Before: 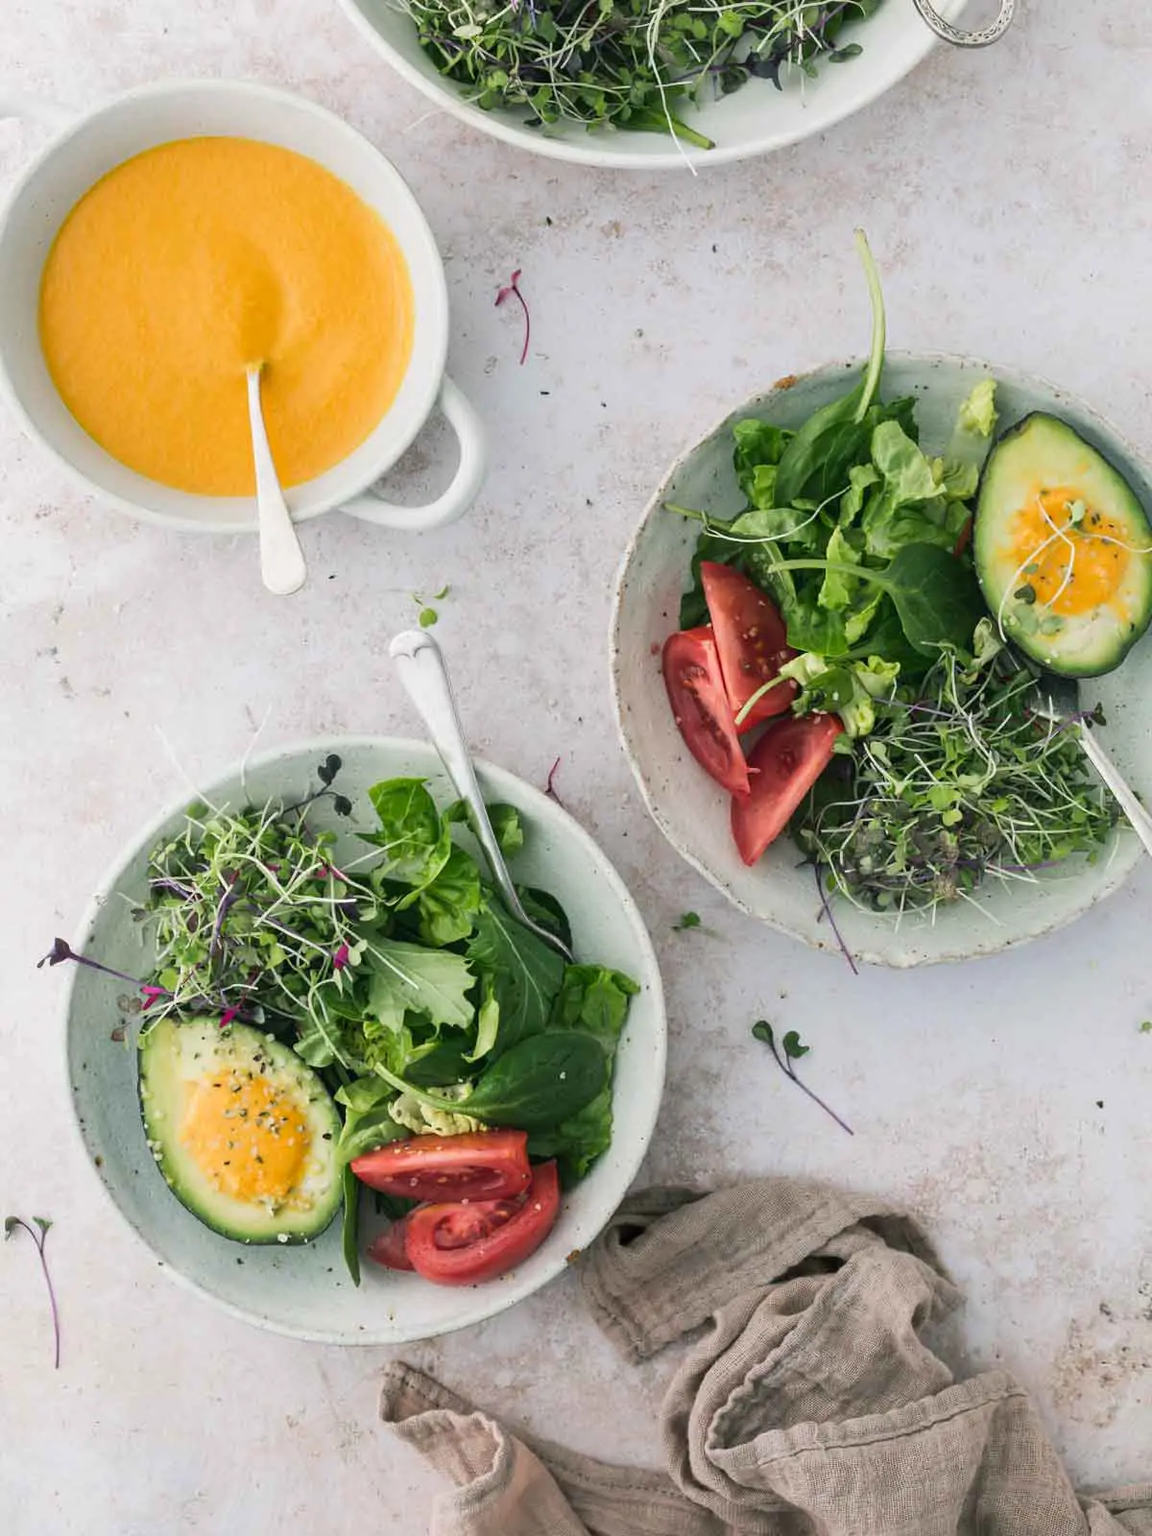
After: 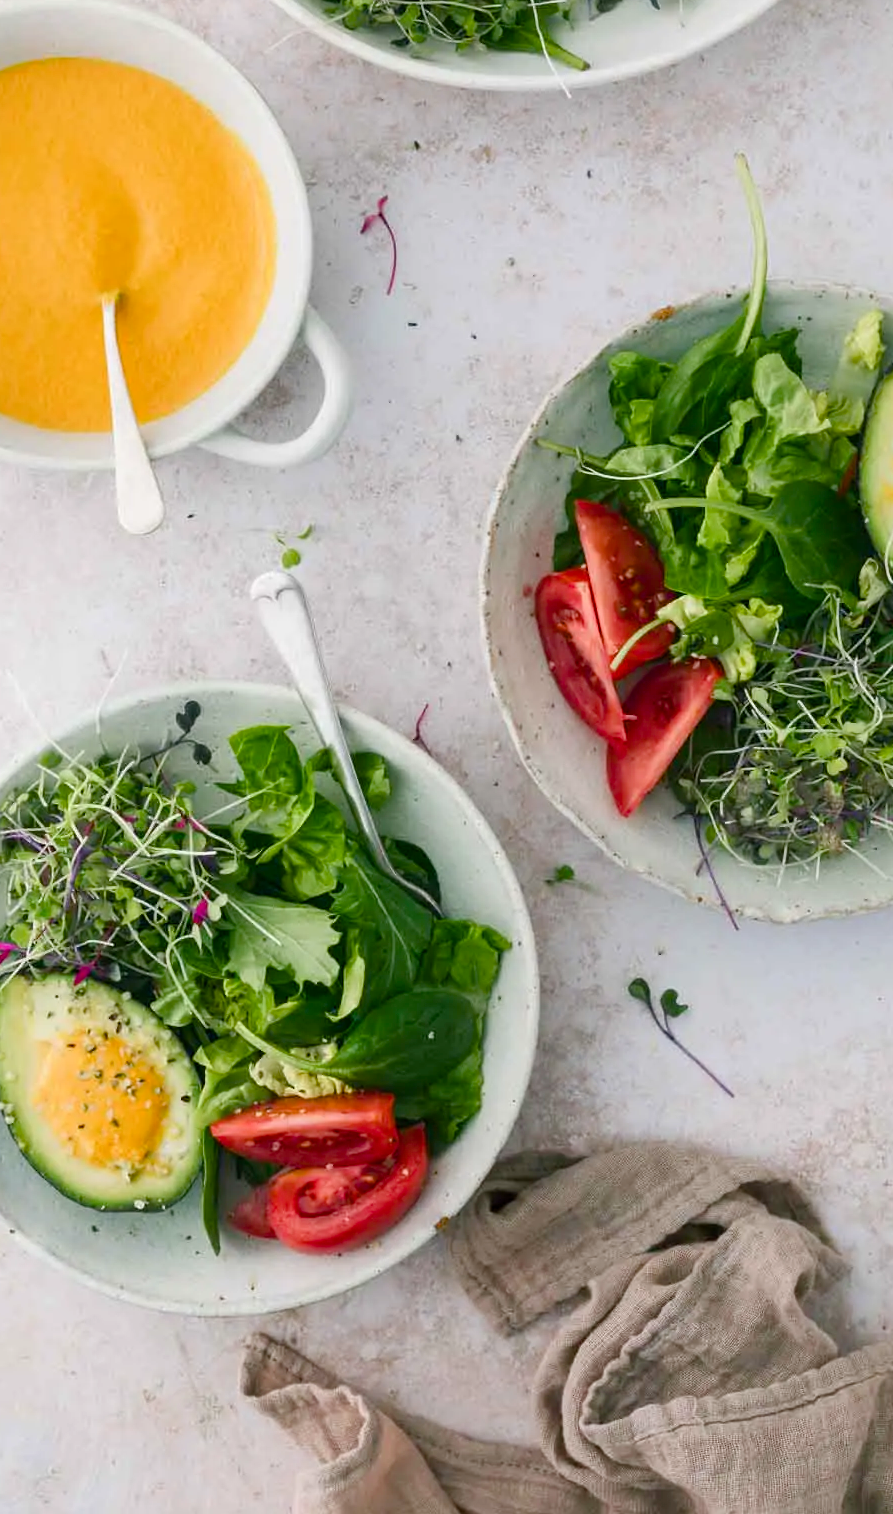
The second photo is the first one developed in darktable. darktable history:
tone equalizer: luminance estimator HSV value / RGB max
crop and rotate: left 12.959%, top 5.324%, right 12.547%
color balance rgb: perceptual saturation grading › global saturation 20%, perceptual saturation grading › highlights -24.827%, perceptual saturation grading › shadows 49.995%
